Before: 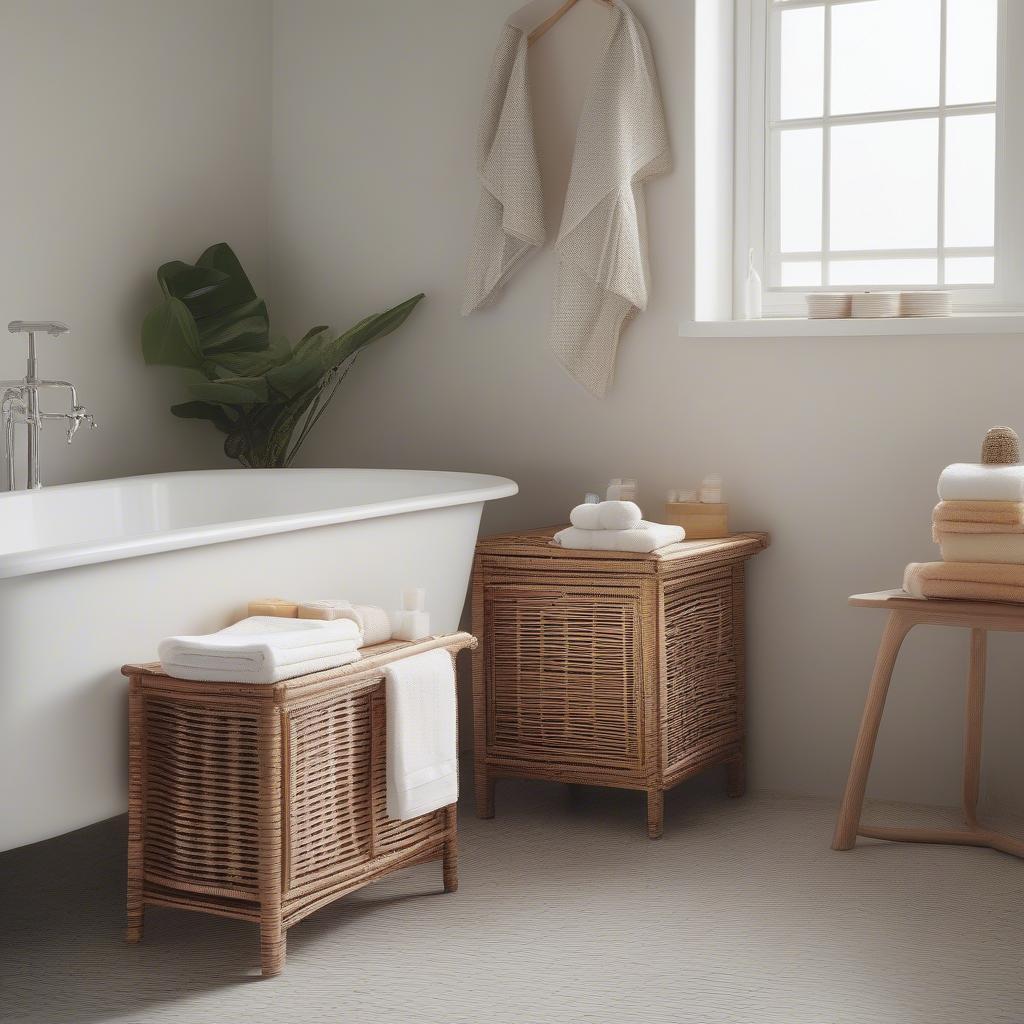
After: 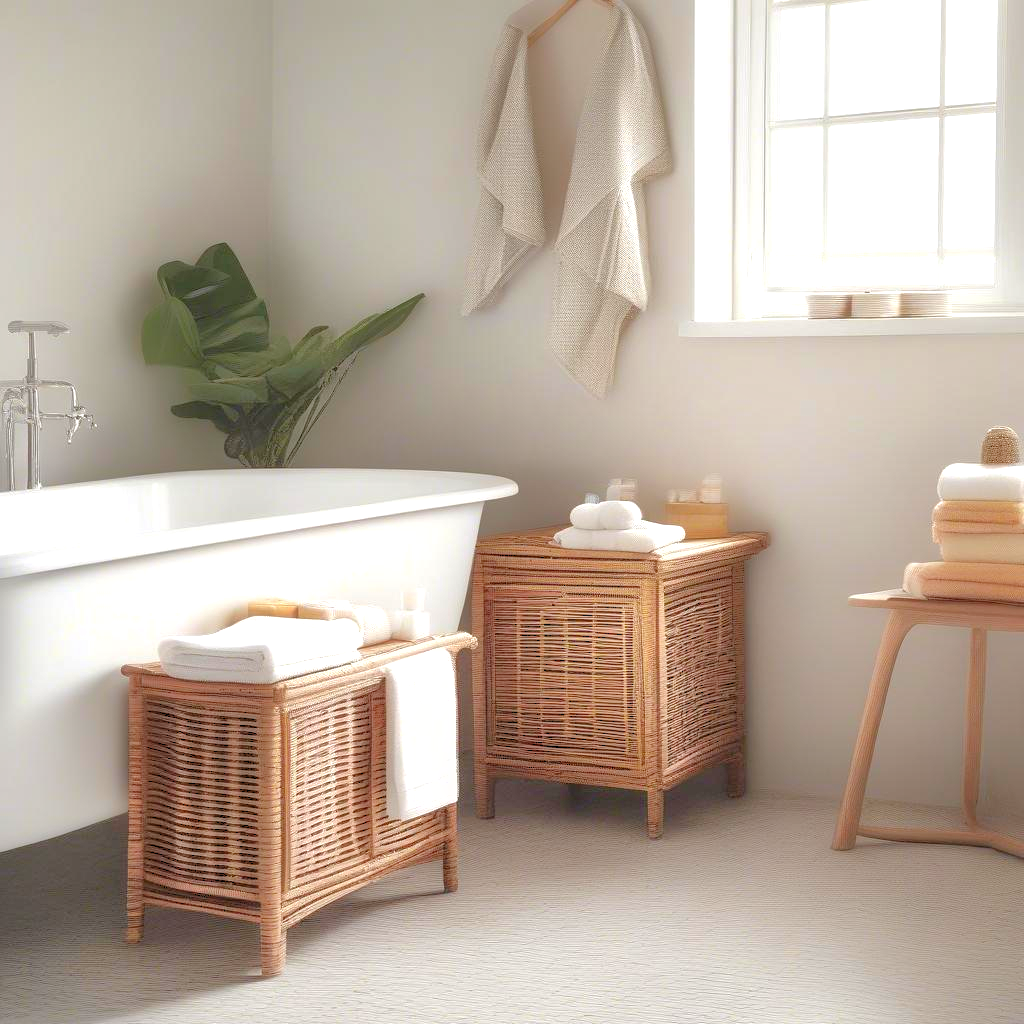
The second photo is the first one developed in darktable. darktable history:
local contrast: on, module defaults
levels: levels [0.072, 0.414, 0.976]
exposure: black level correction 0, exposure 0.5 EV, compensate highlight preservation false
shadows and highlights: on, module defaults
